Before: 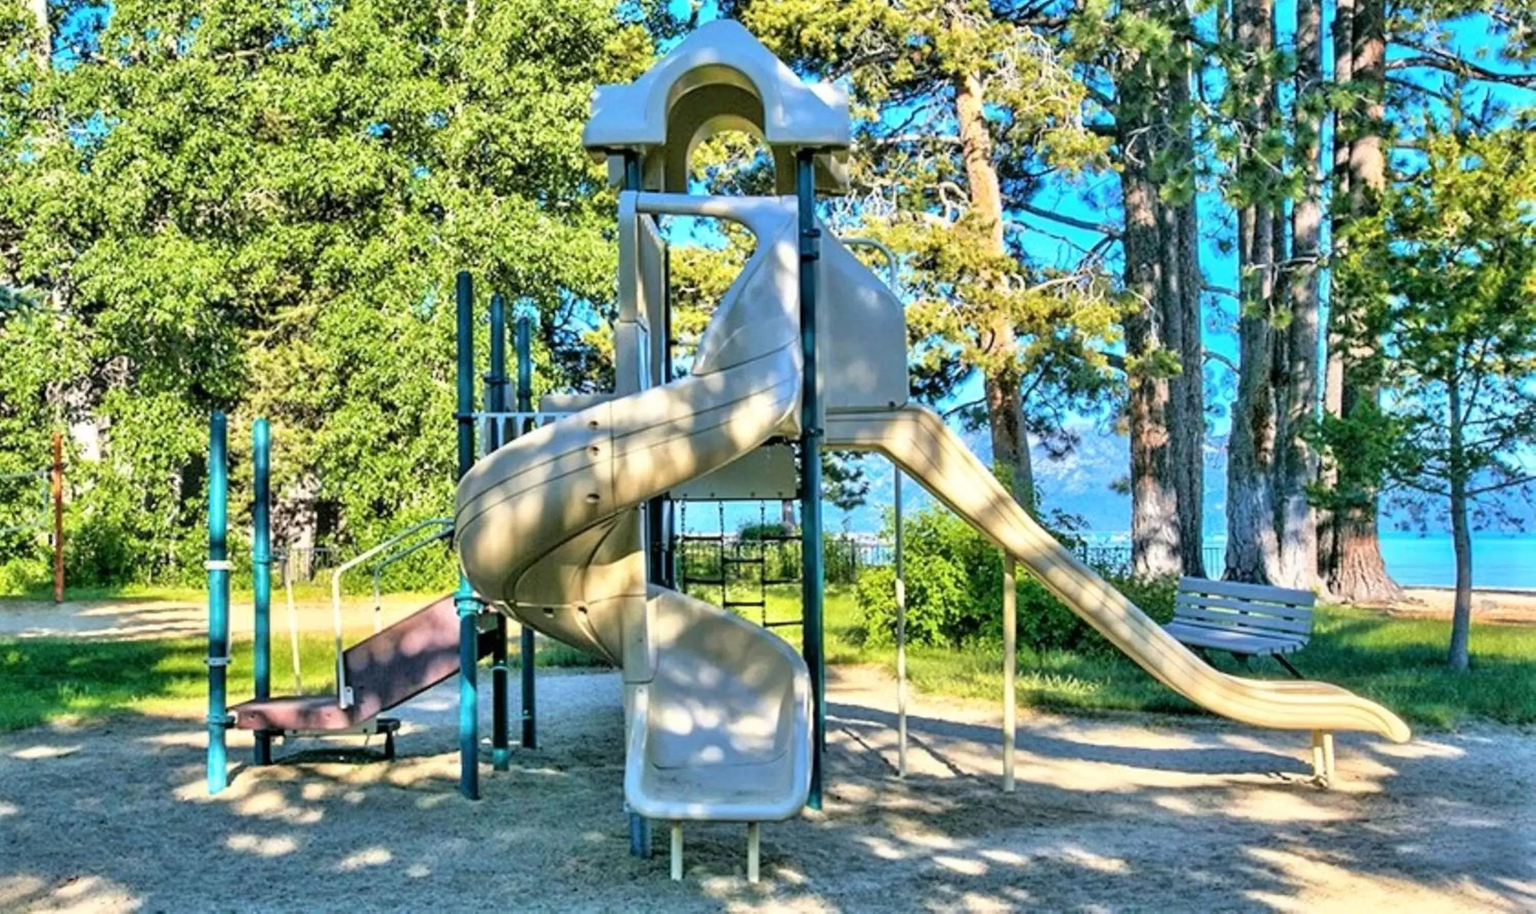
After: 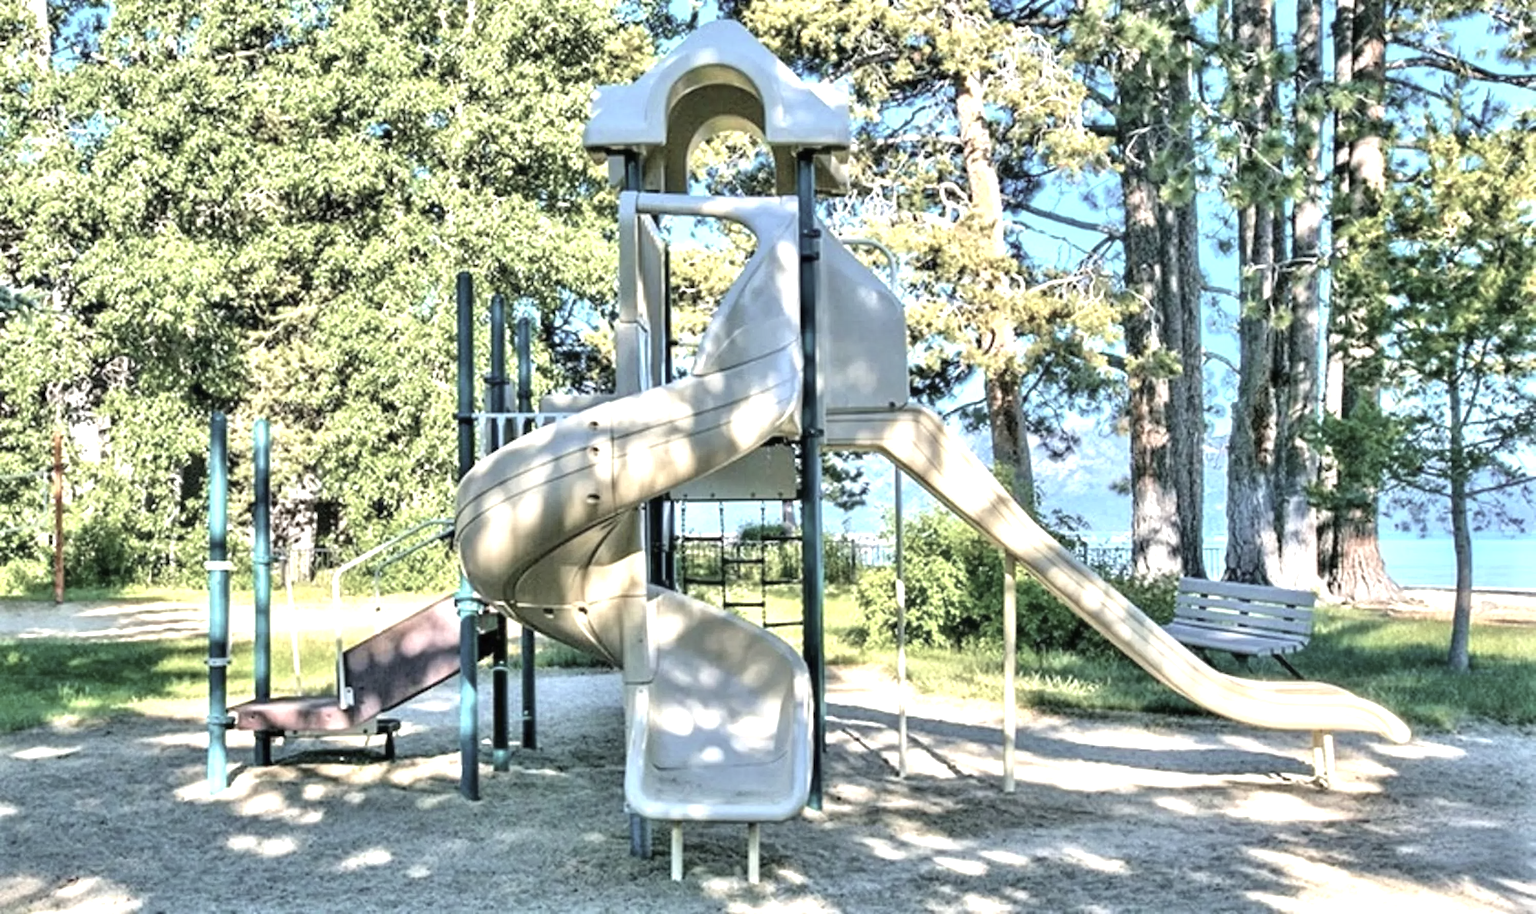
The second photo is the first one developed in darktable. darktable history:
exposure: black level correction 0, exposure 0.692 EV, compensate highlight preservation false
color correction: highlights b* 0.062, saturation 0.507
